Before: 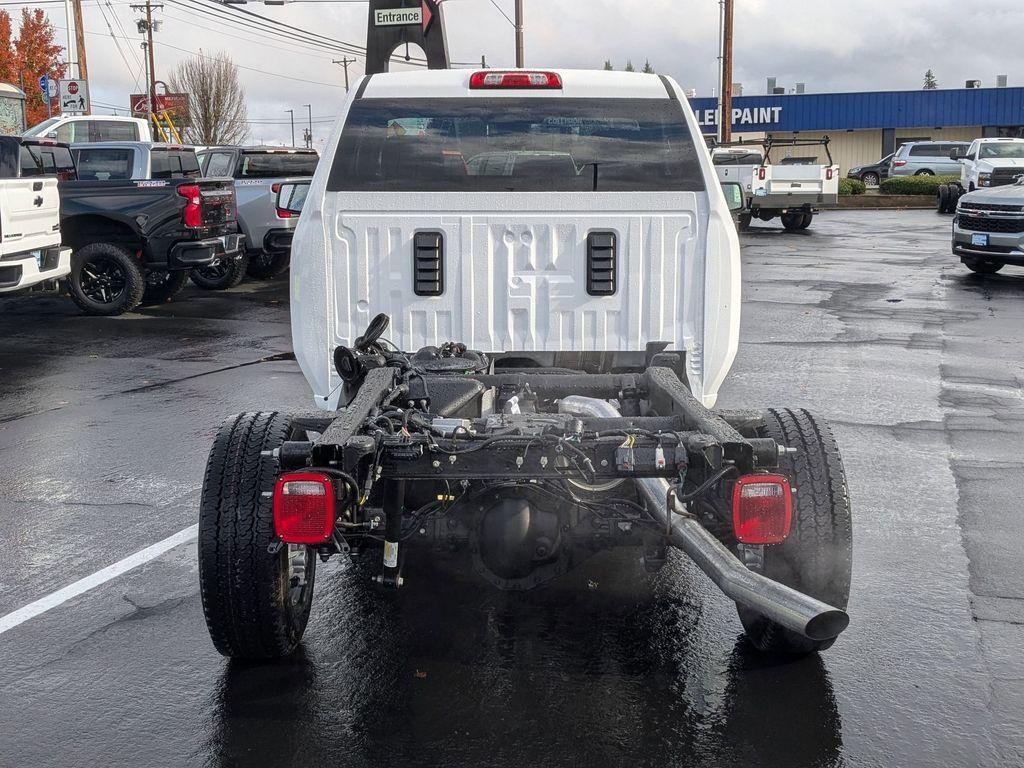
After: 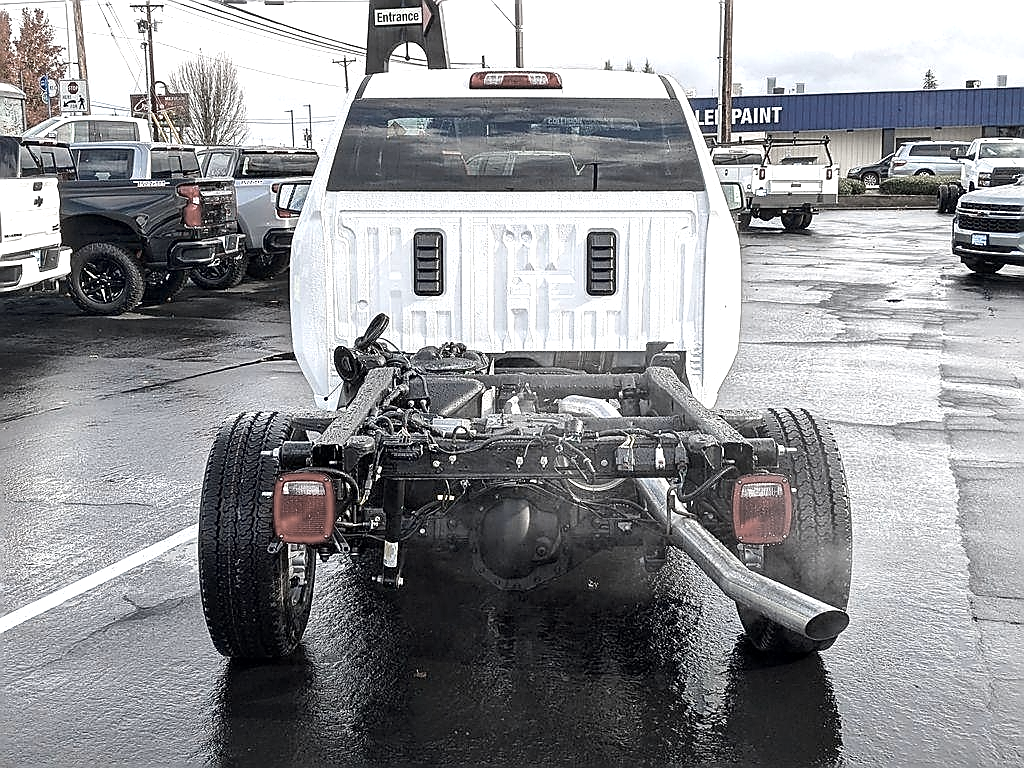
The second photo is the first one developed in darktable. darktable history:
local contrast: mode bilateral grid, contrast 20, coarseness 50, detail 120%, midtone range 0.2
exposure: exposure 0.785 EV, compensate highlight preservation false
rotate and perspective: automatic cropping original format, crop left 0, crop top 0
sharpen: radius 1.4, amount 1.25, threshold 0.7
color zones: curves: ch1 [(0.238, 0.163) (0.476, 0.2) (0.733, 0.322) (0.848, 0.134)]
